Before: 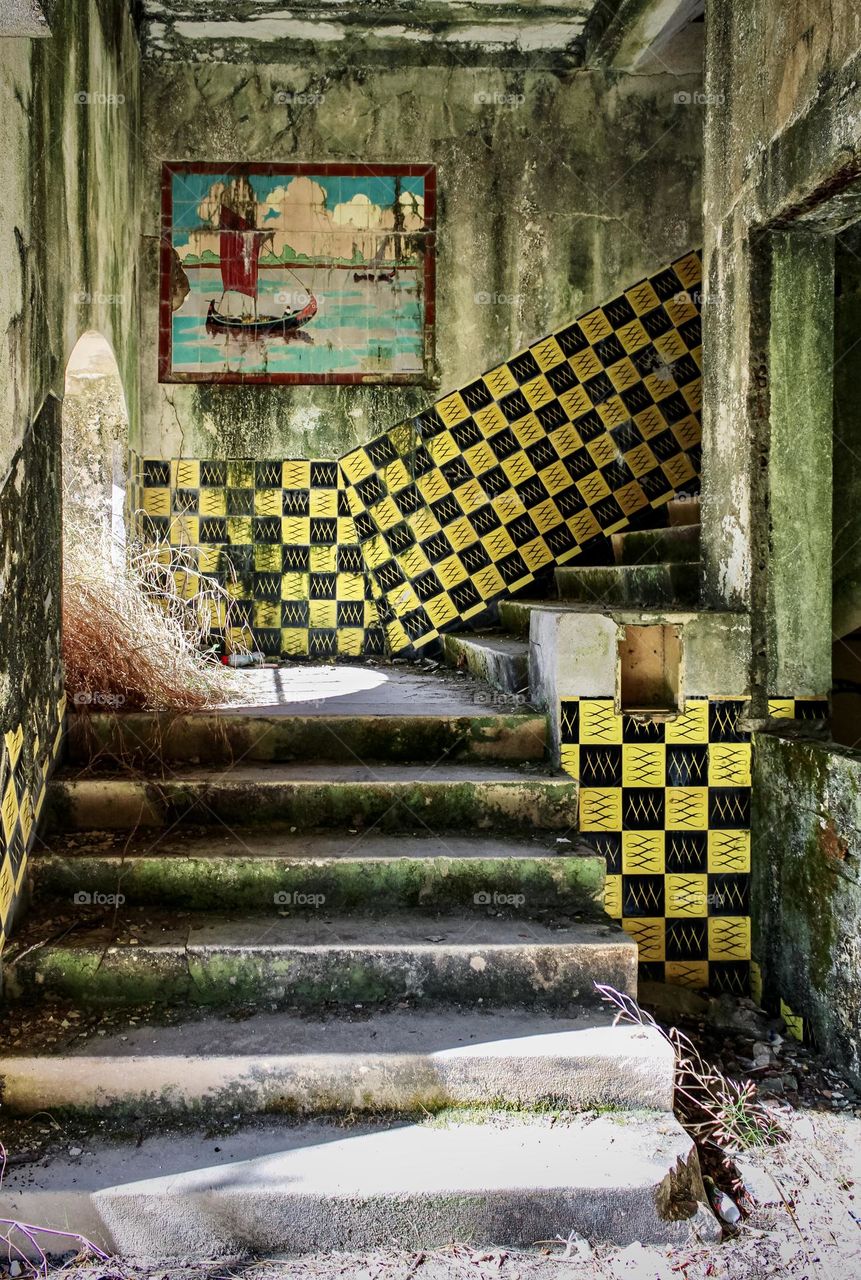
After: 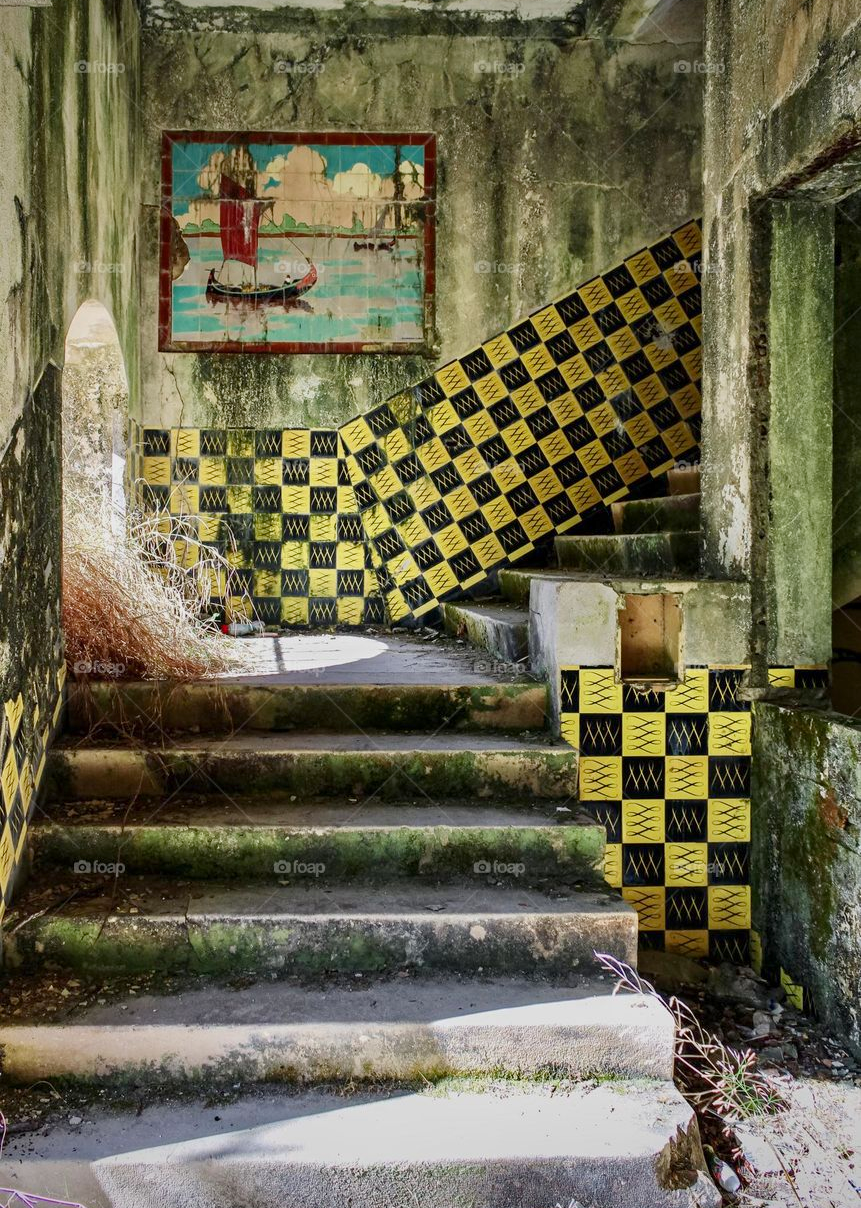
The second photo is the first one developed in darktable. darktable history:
crop and rotate: top 2.431%, bottom 3.134%
color balance rgb: perceptual saturation grading › global saturation 1.437%, perceptual saturation grading › highlights -2.024%, perceptual saturation grading › mid-tones 4.667%, perceptual saturation grading › shadows 7.877%, contrast -9.415%
